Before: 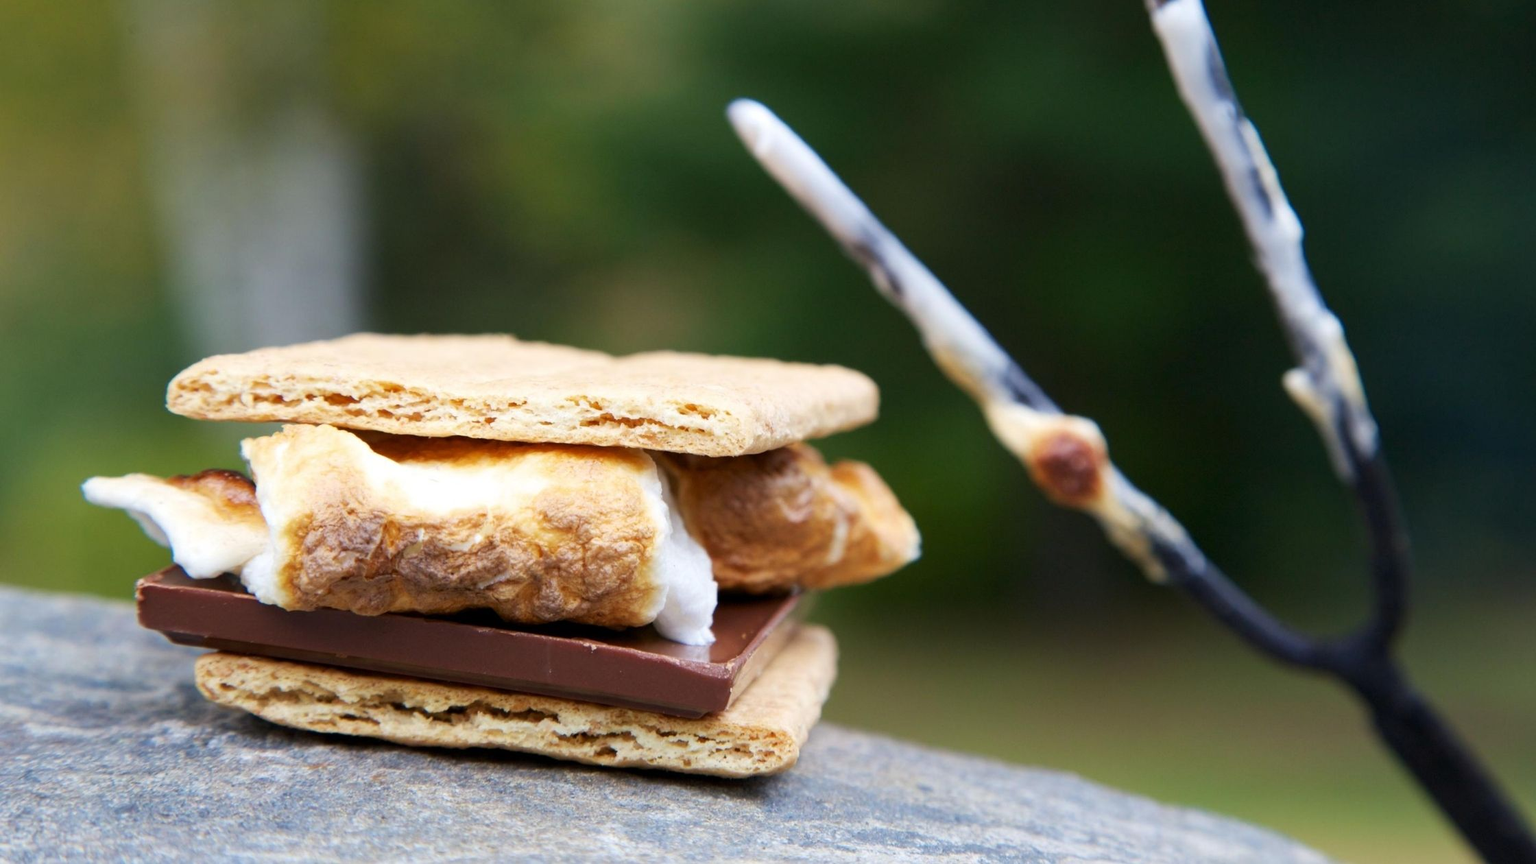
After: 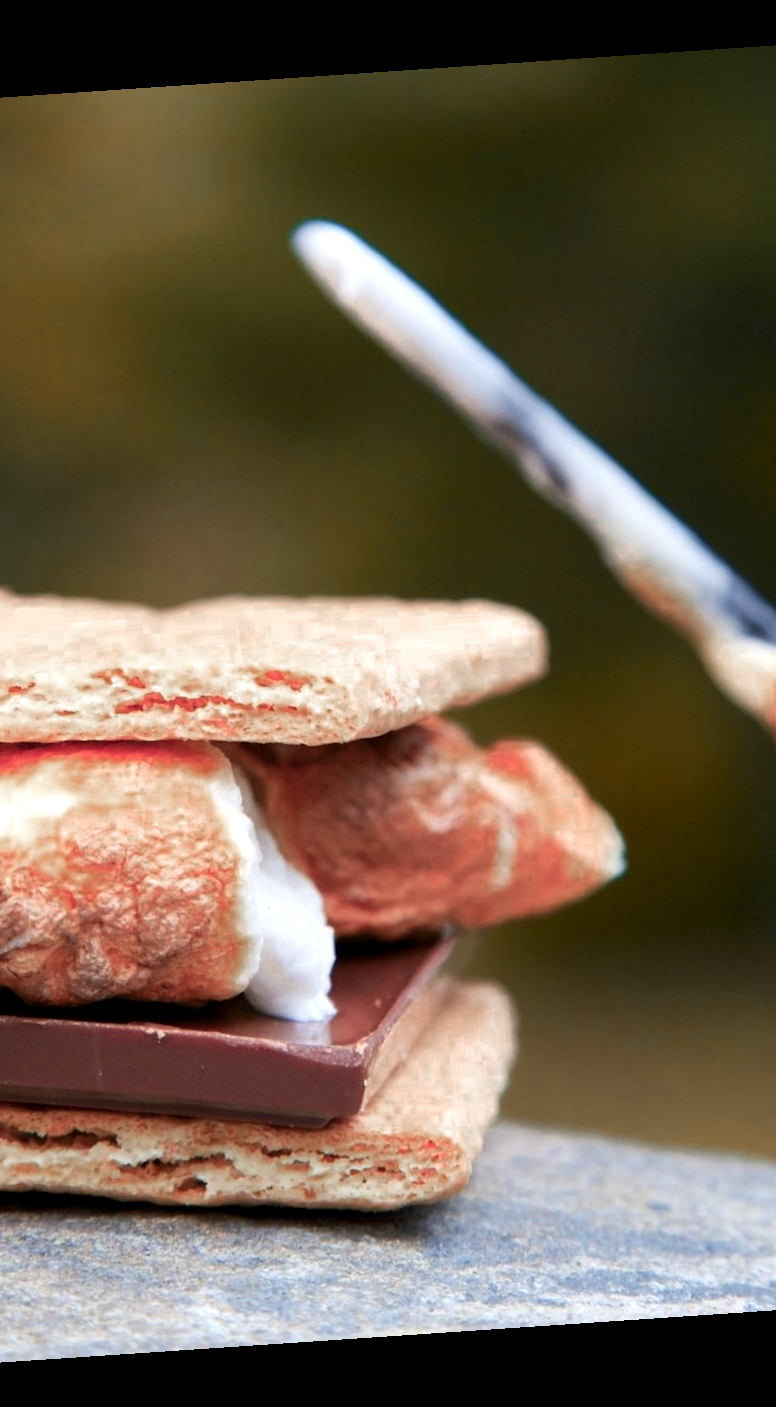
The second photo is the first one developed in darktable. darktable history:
exposure: black level correction 0.001, exposure 0.191 EV, compensate highlight preservation false
crop: left 33.36%, right 33.36%
rotate and perspective: rotation -4.2°, shear 0.006, automatic cropping off
color zones: curves: ch0 [(0.006, 0.385) (0.143, 0.563) (0.243, 0.321) (0.352, 0.464) (0.516, 0.456) (0.625, 0.5) (0.75, 0.5) (0.875, 0.5)]; ch1 [(0, 0.5) (0.134, 0.504) (0.246, 0.463) (0.421, 0.515) (0.5, 0.56) (0.625, 0.5) (0.75, 0.5) (0.875, 0.5)]; ch2 [(0, 0.5) (0.131, 0.426) (0.307, 0.289) (0.38, 0.188) (0.513, 0.216) (0.625, 0.548) (0.75, 0.468) (0.838, 0.396) (0.971, 0.311)]
